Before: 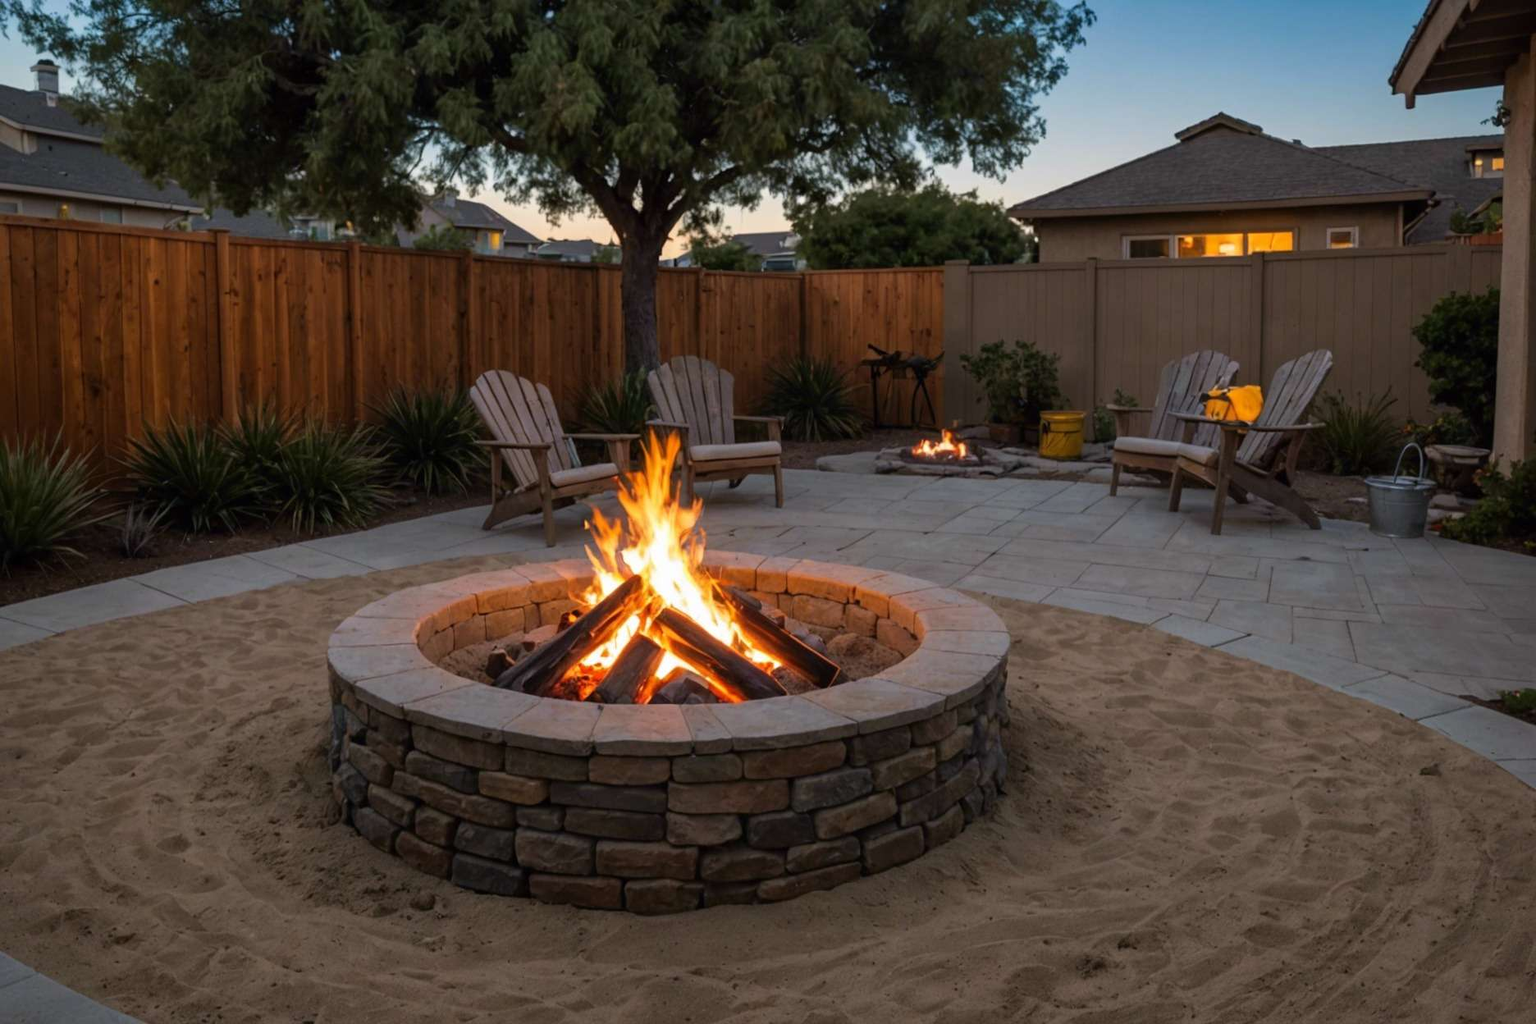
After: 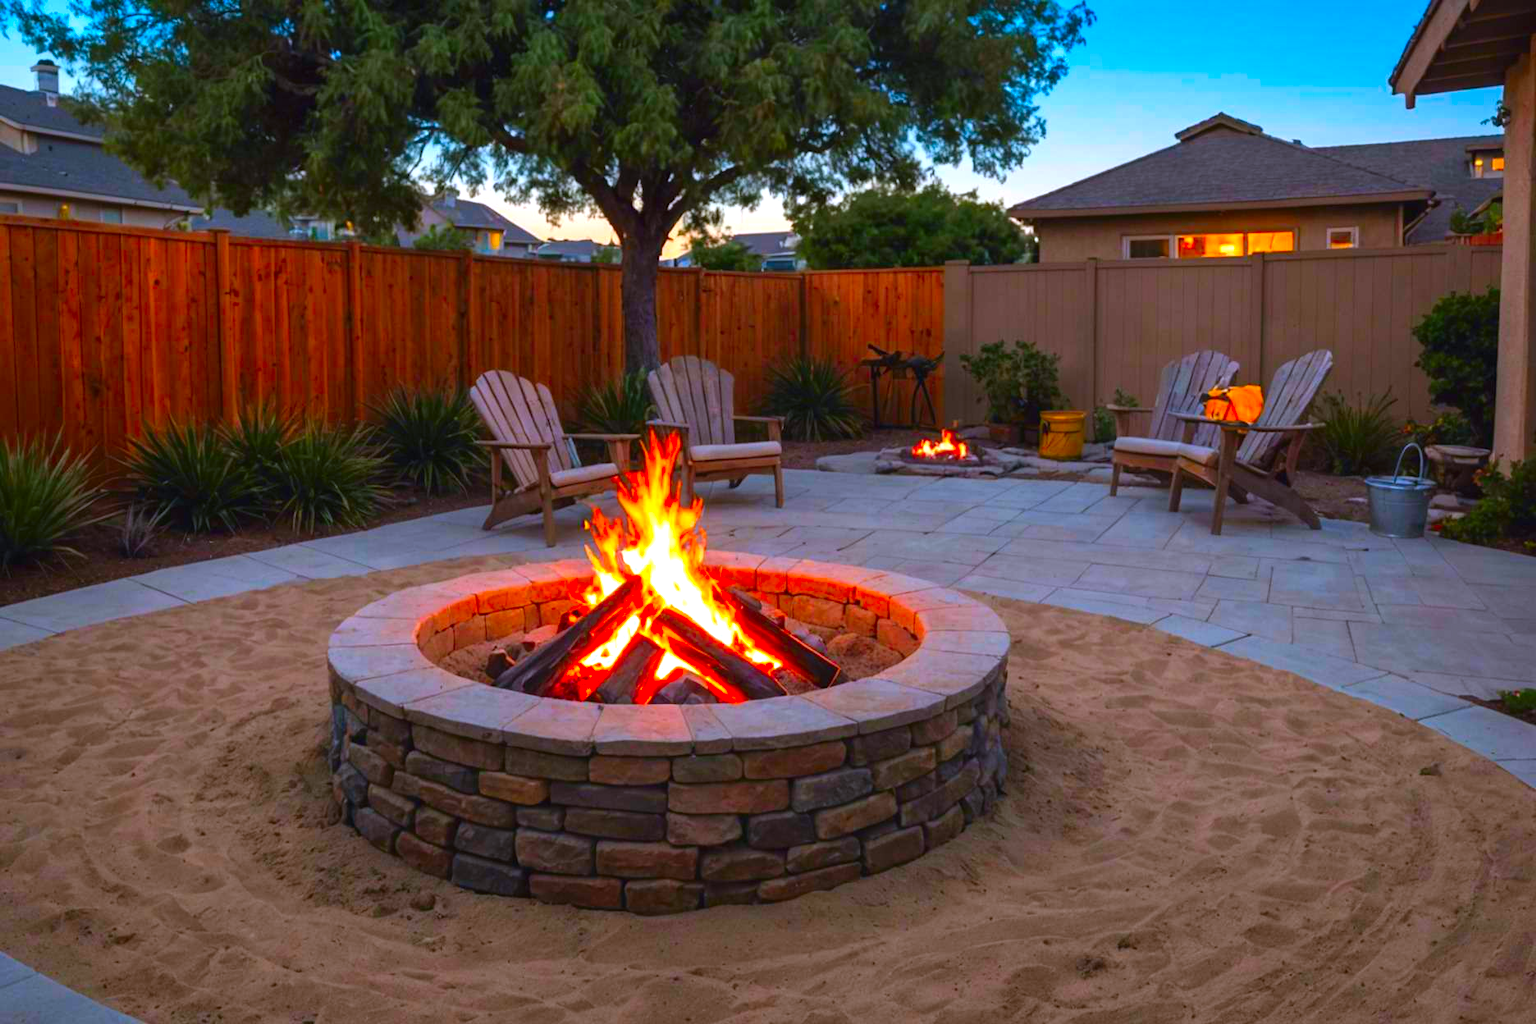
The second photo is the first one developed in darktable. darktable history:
color correction: saturation 2.15
exposure: black level correction -0.002, exposure 0.54 EV, compensate highlight preservation false
white balance: red 0.988, blue 1.017
color calibration: illuminant as shot in camera, x 0.358, y 0.373, temperature 4628.91 K
